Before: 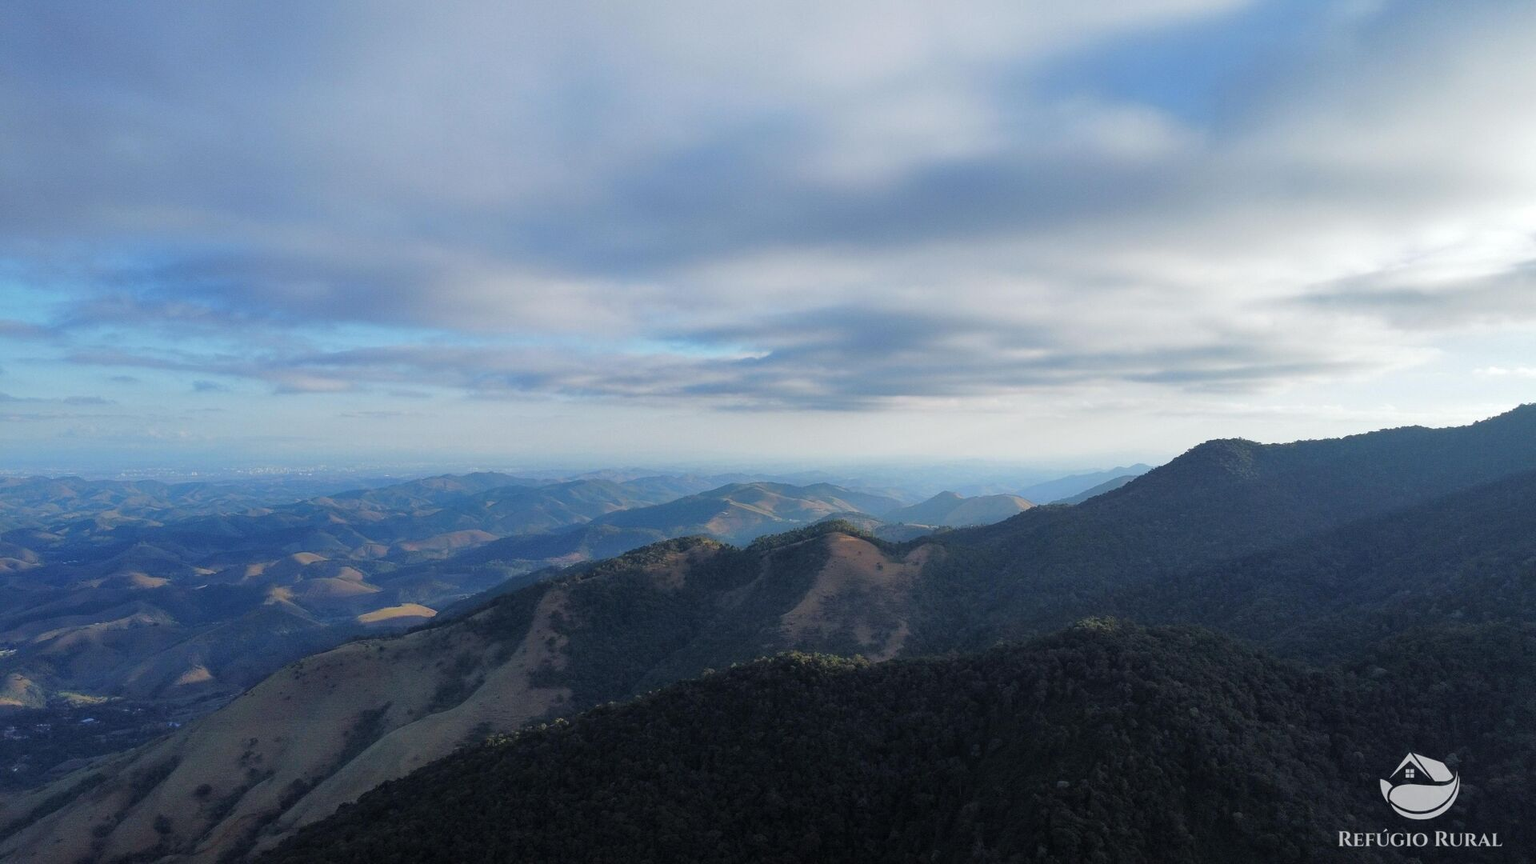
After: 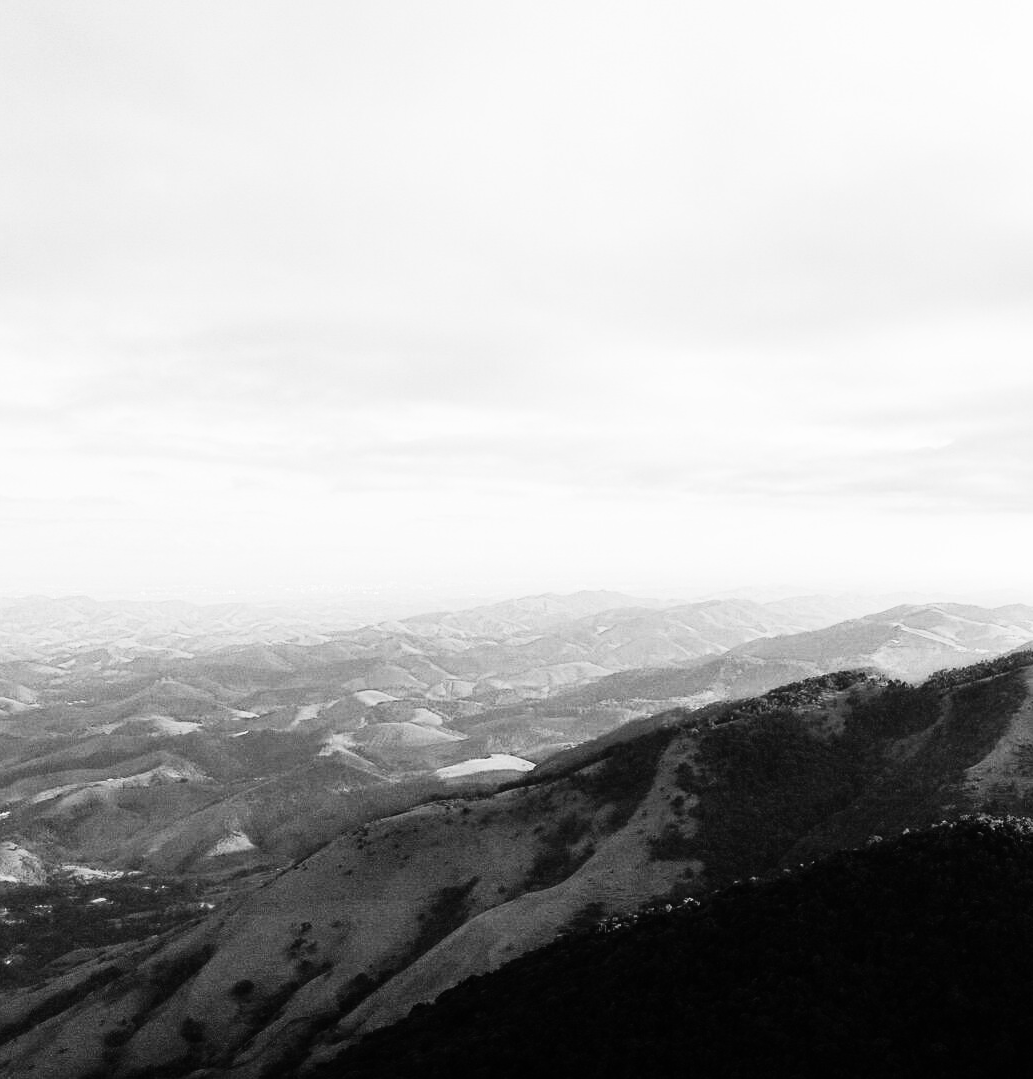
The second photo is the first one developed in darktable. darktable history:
monochrome: on, module defaults
color calibration: output gray [0.25, 0.35, 0.4, 0], x 0.383, y 0.372, temperature 3905.17 K
rgb curve: curves: ch0 [(0, 0) (0.21, 0.15) (0.24, 0.21) (0.5, 0.75) (0.75, 0.96) (0.89, 0.99) (1, 1)]; ch1 [(0, 0.02) (0.21, 0.13) (0.25, 0.2) (0.5, 0.67) (0.75, 0.9) (0.89, 0.97) (1, 1)]; ch2 [(0, 0.02) (0.21, 0.13) (0.25, 0.2) (0.5, 0.67) (0.75, 0.9) (0.89, 0.97) (1, 1)], compensate middle gray true
color balance rgb: perceptual saturation grading › global saturation 10%, global vibrance 20%
crop: left 0.587%, right 45.588%, bottom 0.086%
tone equalizer: -8 EV -0.417 EV, -7 EV -0.389 EV, -6 EV -0.333 EV, -5 EV -0.222 EV, -3 EV 0.222 EV, -2 EV 0.333 EV, -1 EV 0.389 EV, +0 EV 0.417 EV, edges refinement/feathering 500, mask exposure compensation -1.57 EV, preserve details no
color contrast: blue-yellow contrast 0.62
